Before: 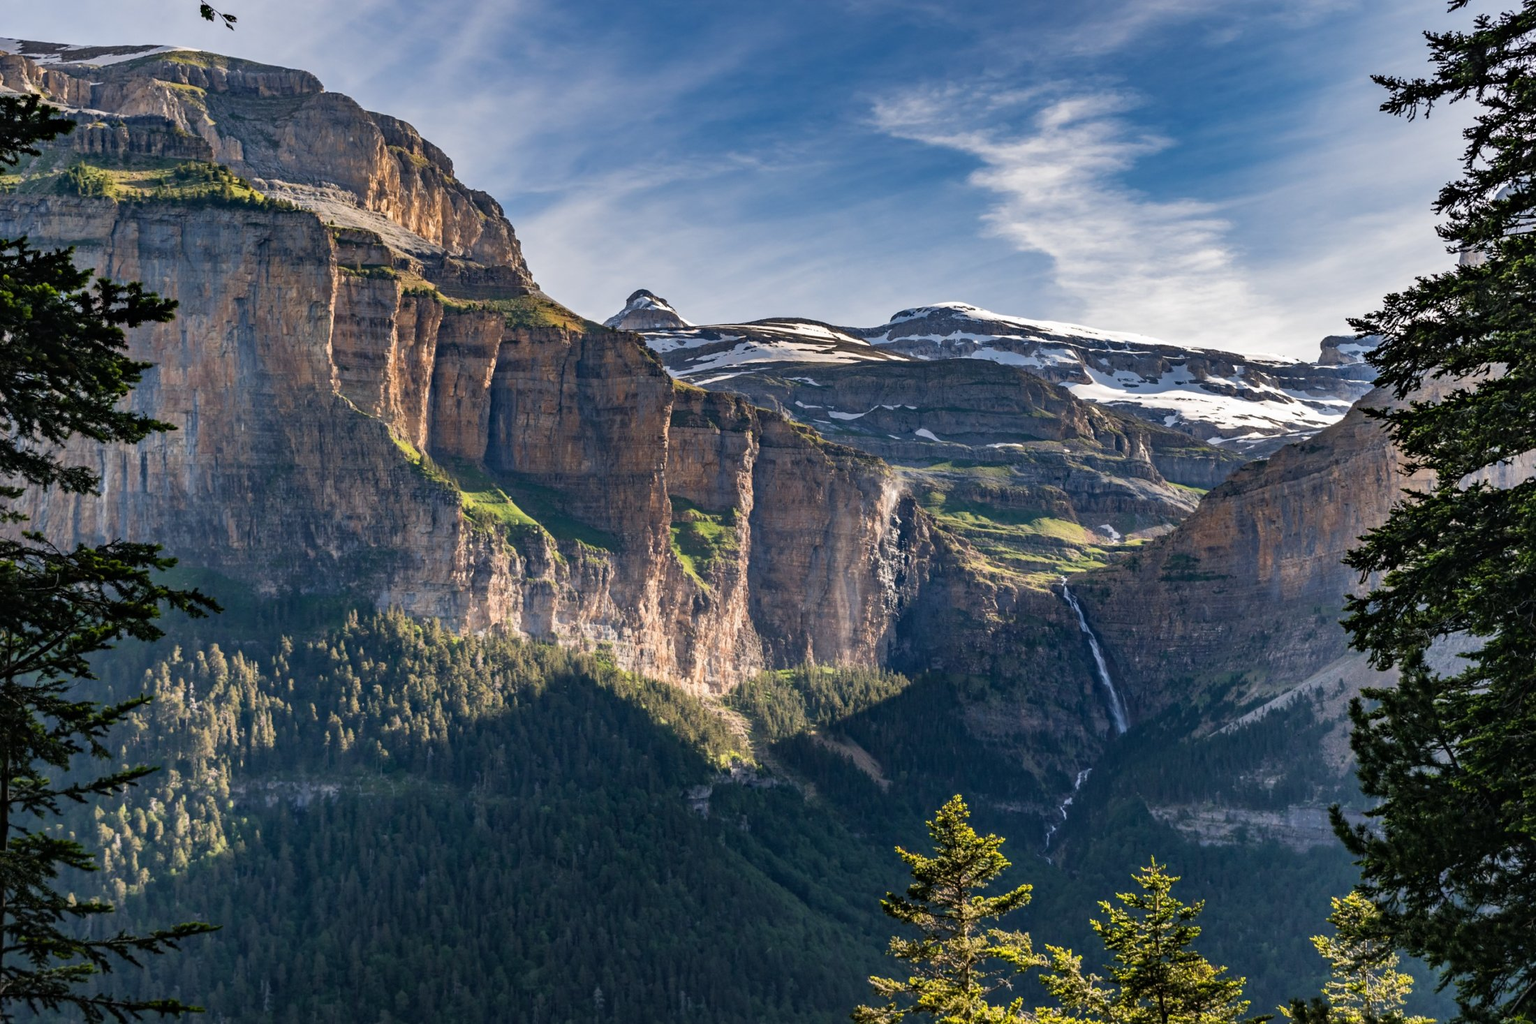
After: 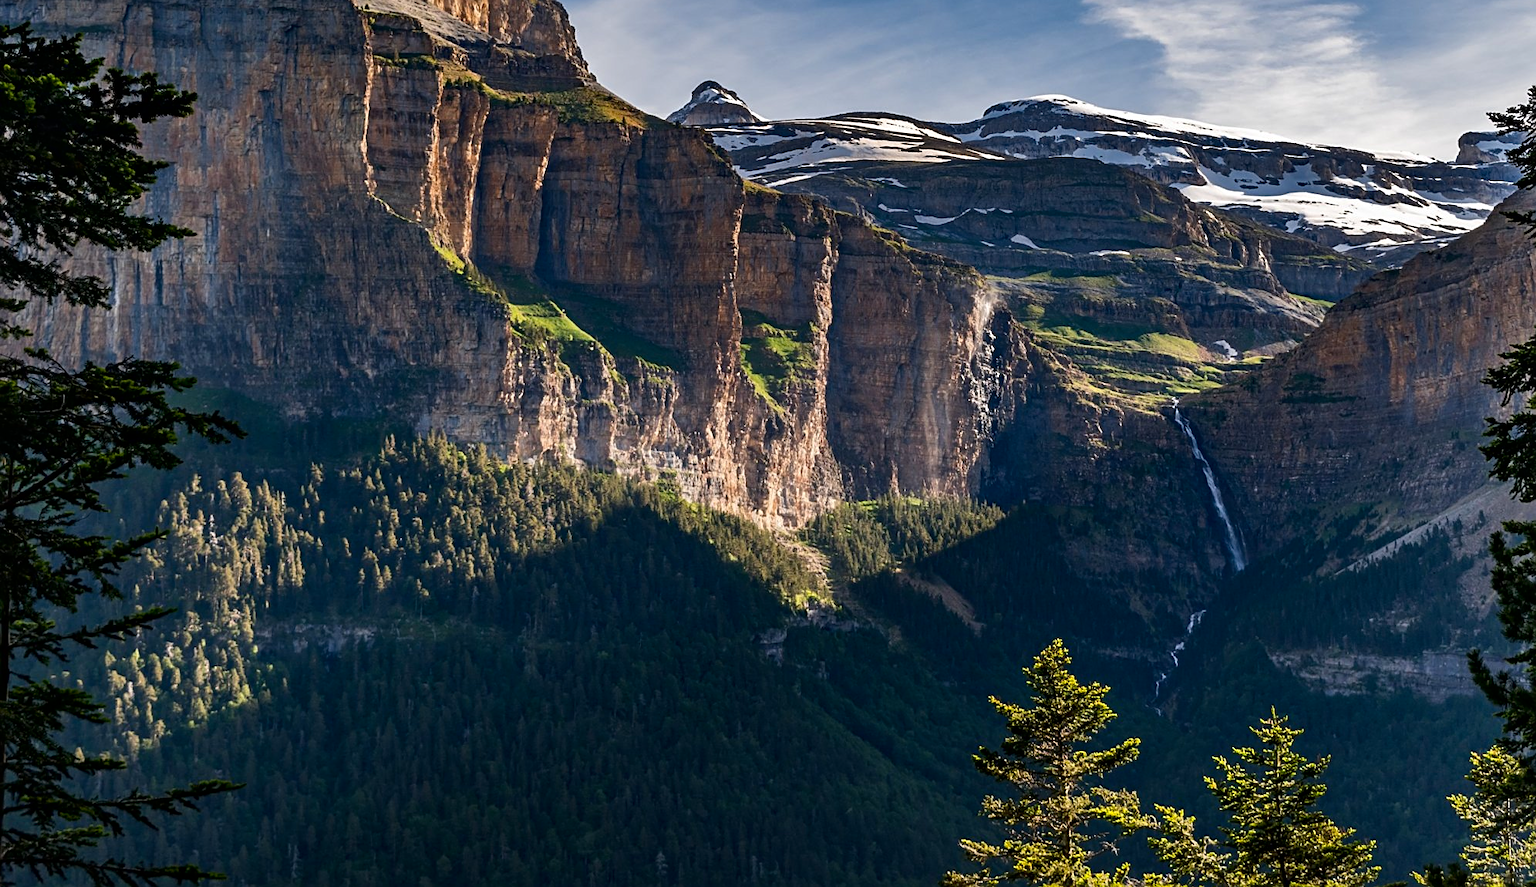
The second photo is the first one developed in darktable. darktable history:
sharpen: on, module defaults
contrast brightness saturation: contrast 0.069, brightness -0.143, saturation 0.109
crop: top 21.175%, right 9.428%, bottom 0.331%
